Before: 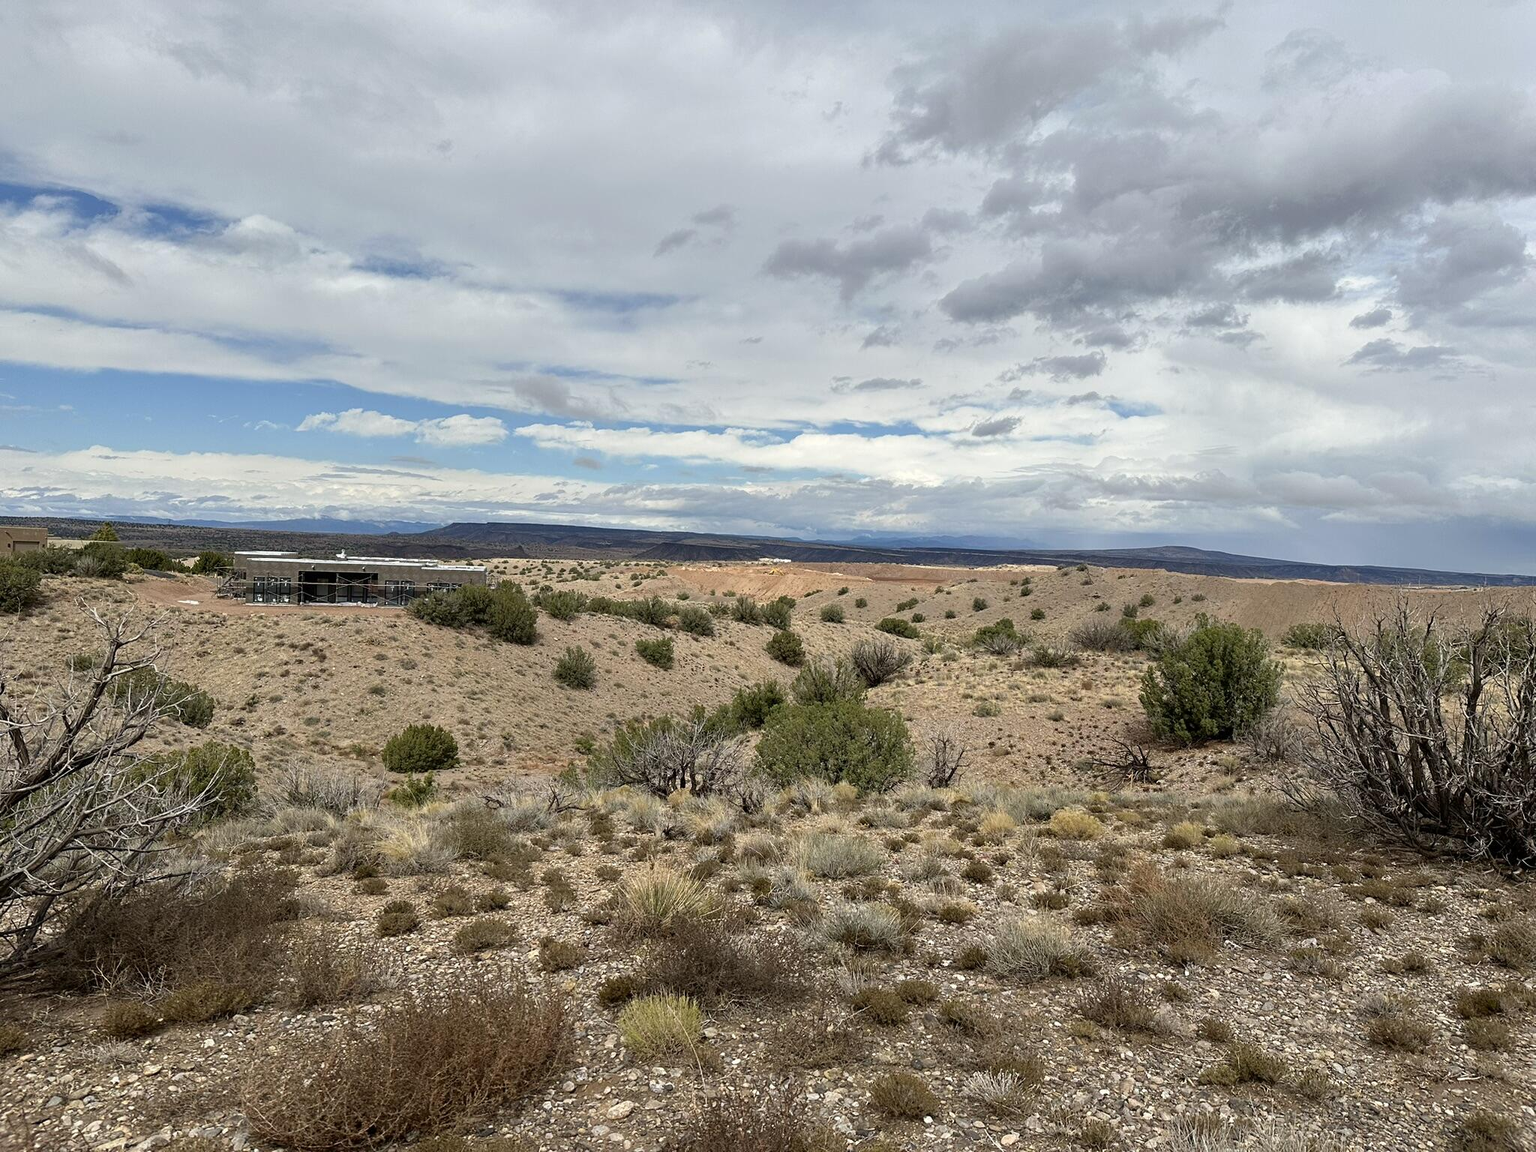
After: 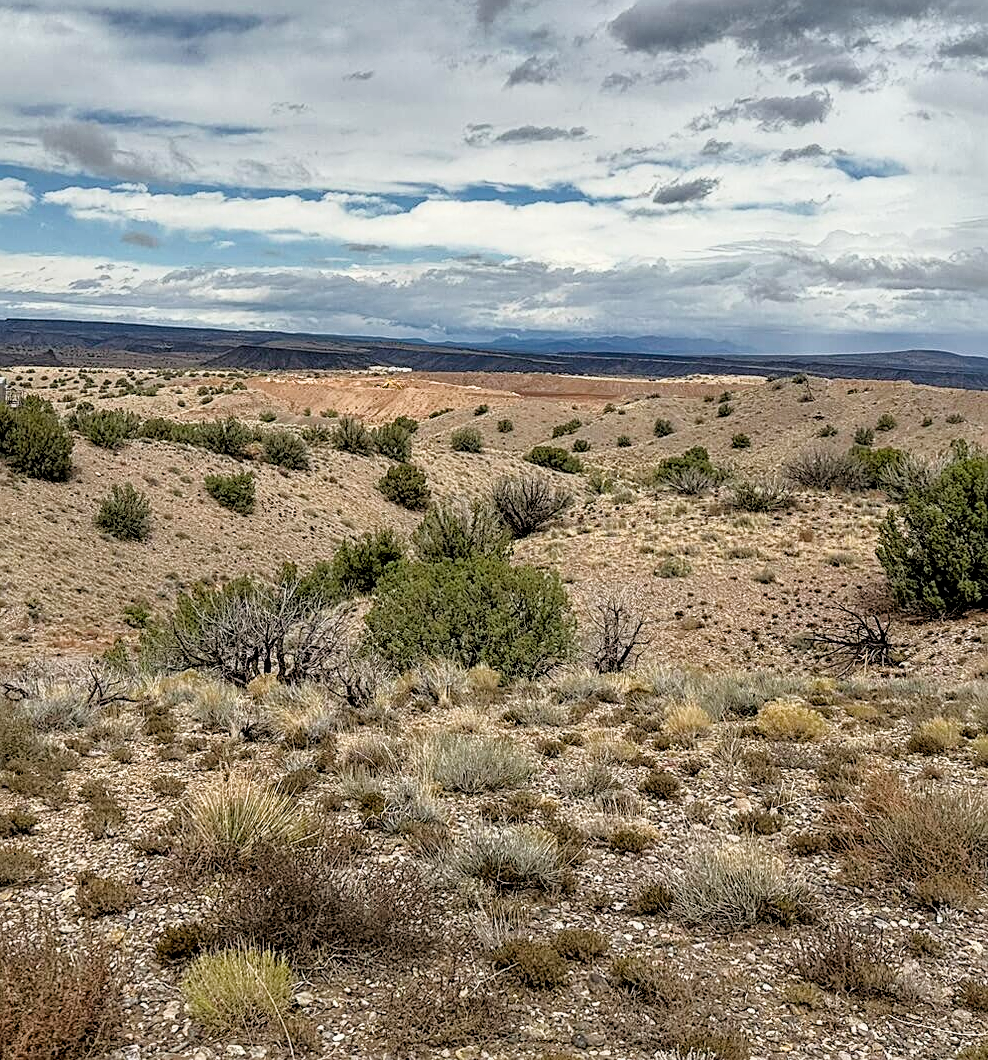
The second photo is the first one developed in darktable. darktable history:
filmic rgb: black relative exposure -7.61 EV, white relative exposure 4.65 EV, threshold 5.95 EV, target black luminance 0%, hardness 3.56, latitude 50.46%, contrast 1.035, highlights saturation mix 9.22%, shadows ↔ highlights balance -0.144%, enable highlight reconstruction true
tone equalizer: -8 EV -0.001 EV, -7 EV 0.002 EV, -6 EV -0.002 EV, -5 EV -0.011 EV, -4 EV -0.084 EV, -3 EV -0.198 EV, -2 EV -0.291 EV, -1 EV 0.122 EV, +0 EV 0.333 EV, edges refinement/feathering 500, mask exposure compensation -1.57 EV, preserve details no
crop: left 31.406%, top 24.619%, right 20.312%, bottom 6.323%
exposure: black level correction 0.001, exposure 0.498 EV, compensate exposure bias true, compensate highlight preservation false
sharpen: on, module defaults
shadows and highlights: low approximation 0.01, soften with gaussian
local contrast: on, module defaults
